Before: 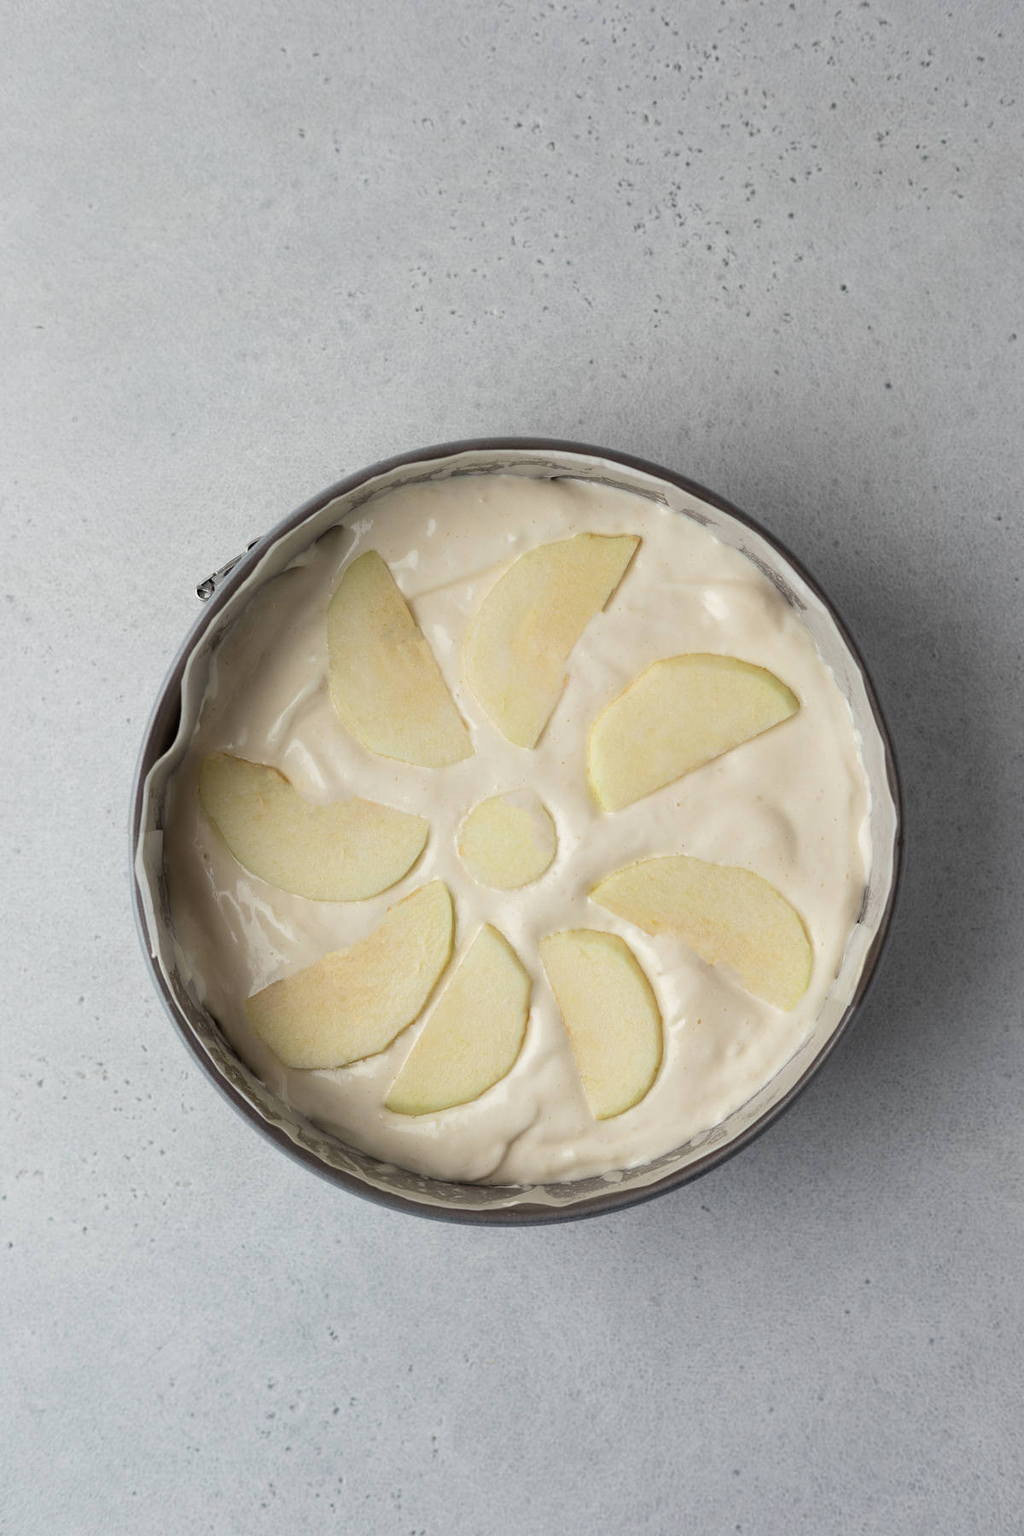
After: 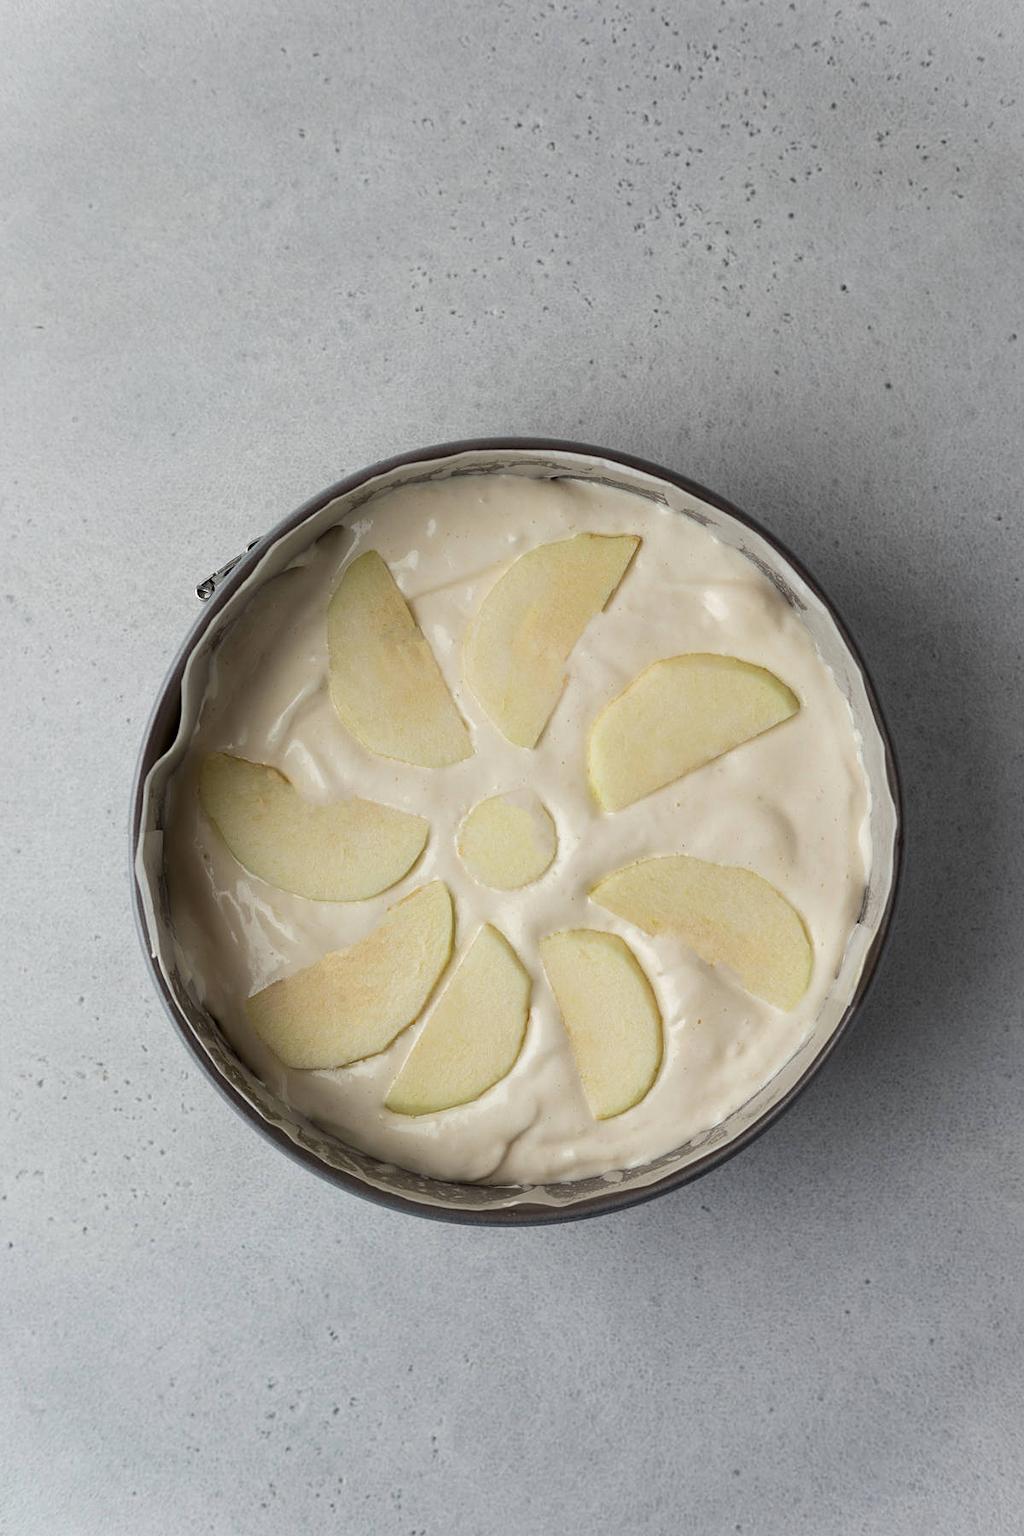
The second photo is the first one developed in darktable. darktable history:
contrast brightness saturation: brightness -0.09
sharpen: amount 0.2
vignetting: fall-off start 100%, brightness 0.3, saturation 0
